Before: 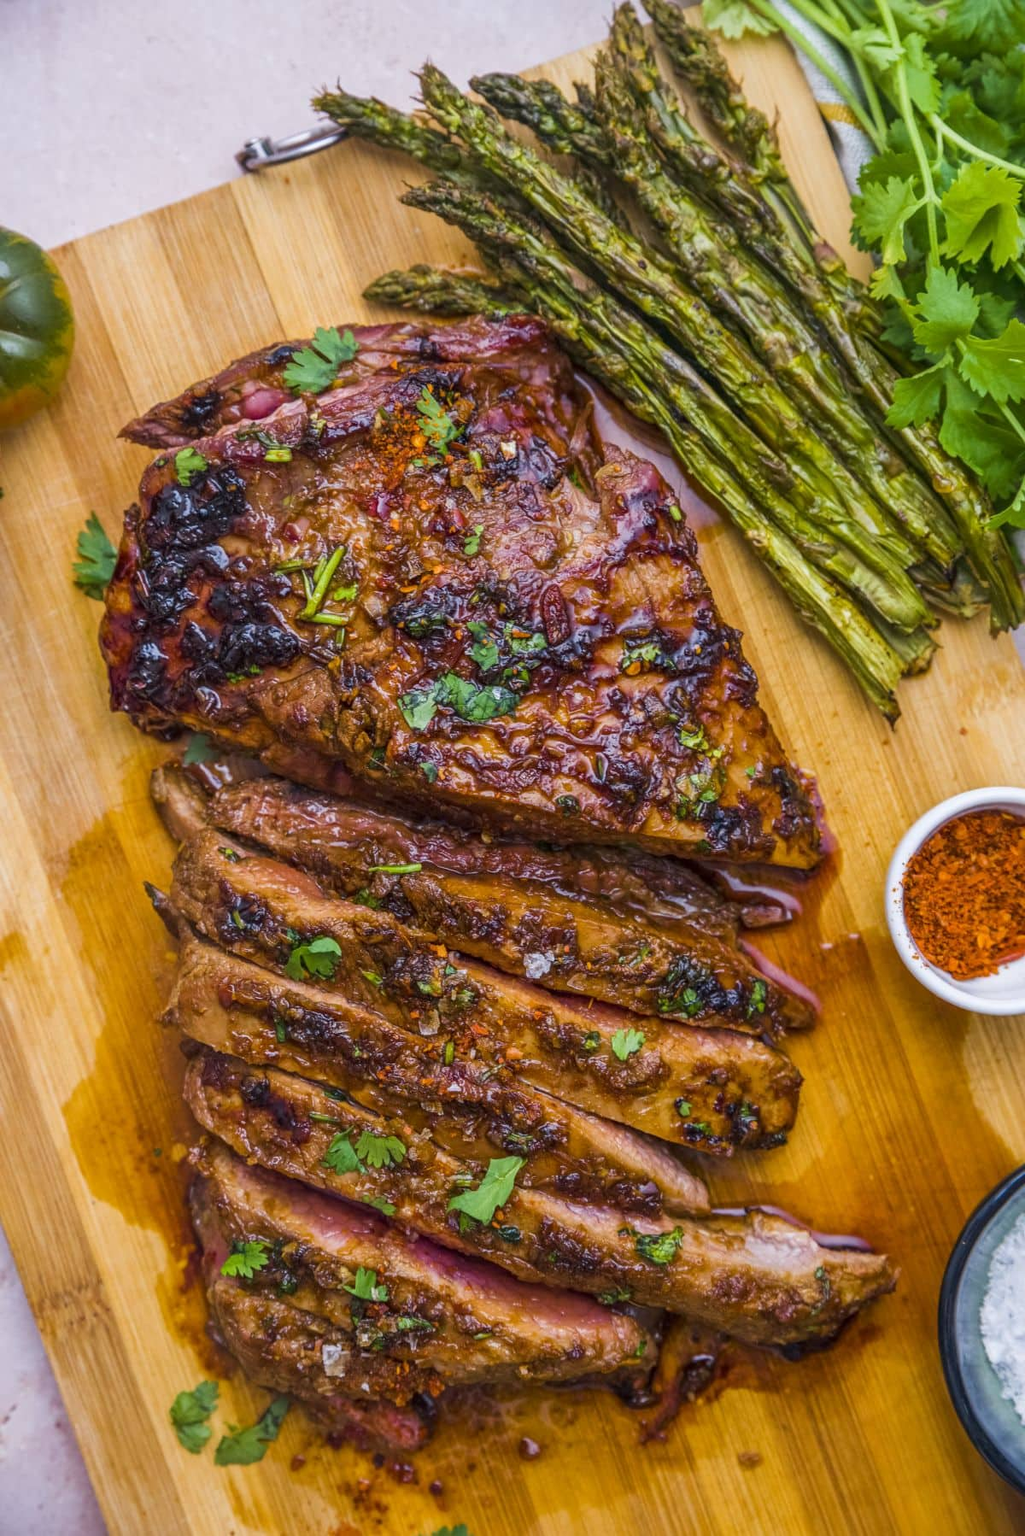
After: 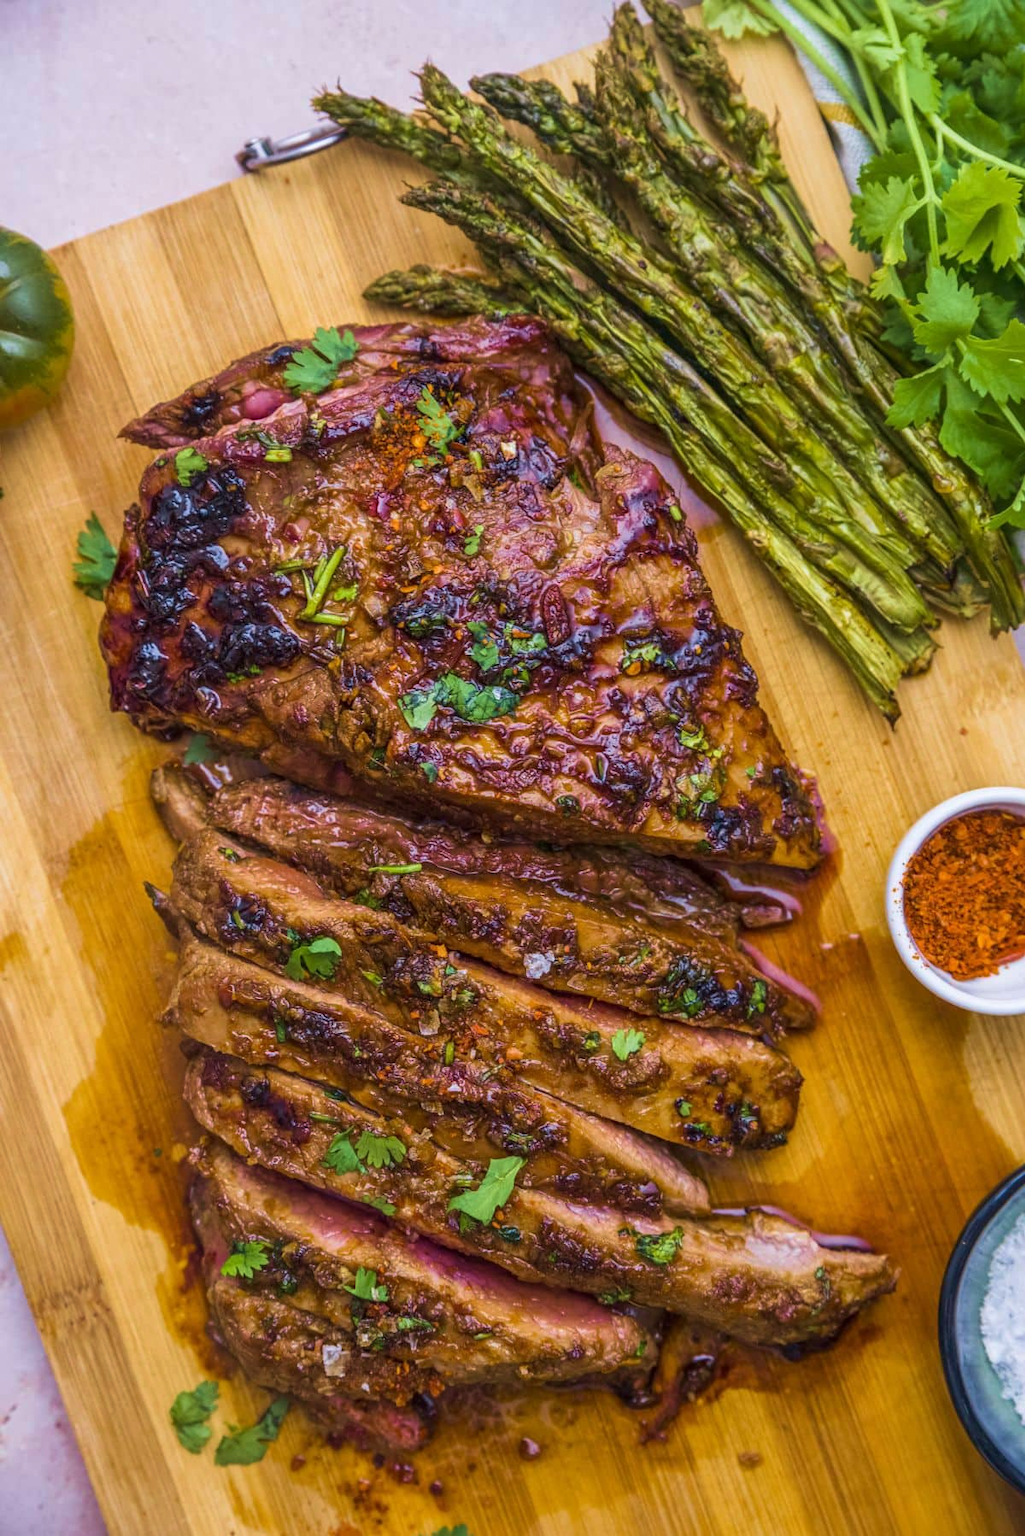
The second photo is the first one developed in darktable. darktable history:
velvia: strength 37.17%
